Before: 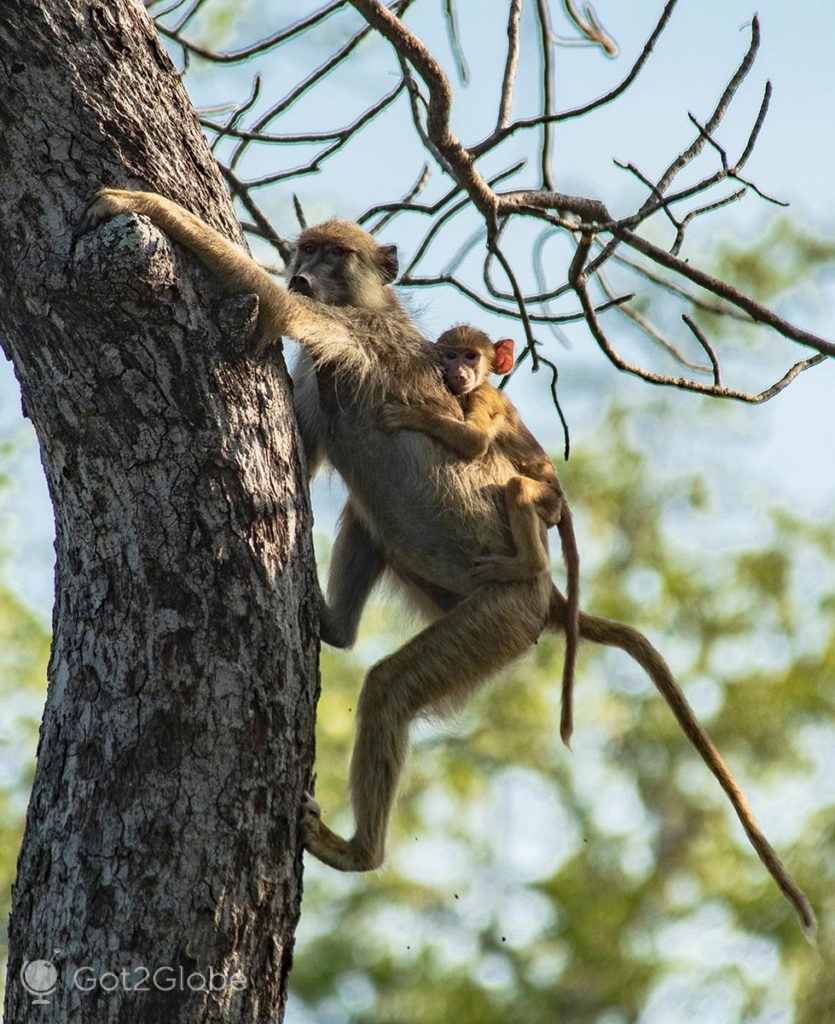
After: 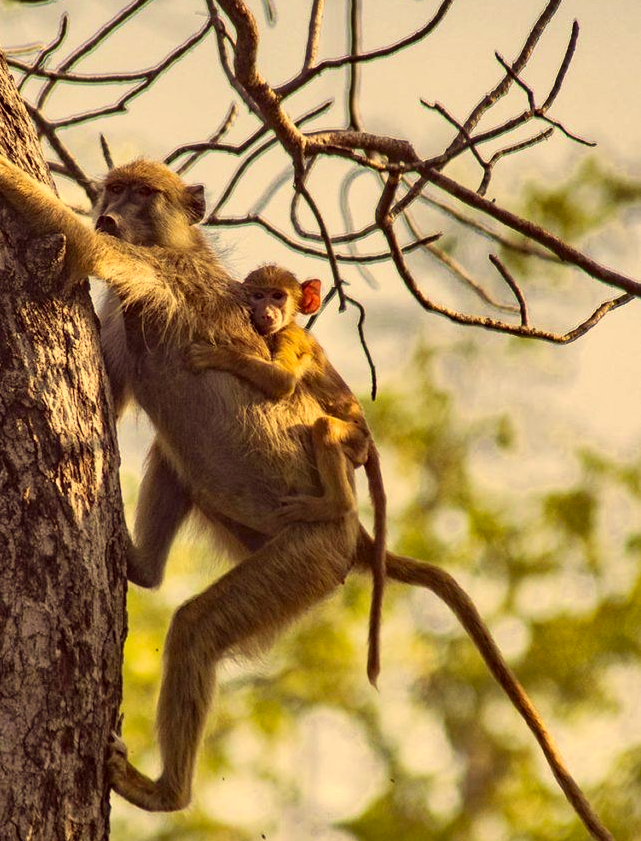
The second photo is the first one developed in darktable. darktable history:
crop: left 23.232%, top 5.892%, bottom 11.898%
color correction: highlights a* 9.88, highlights b* 38.29, shadows a* 14.82, shadows b* 3.45
shadows and highlights: low approximation 0.01, soften with gaussian
